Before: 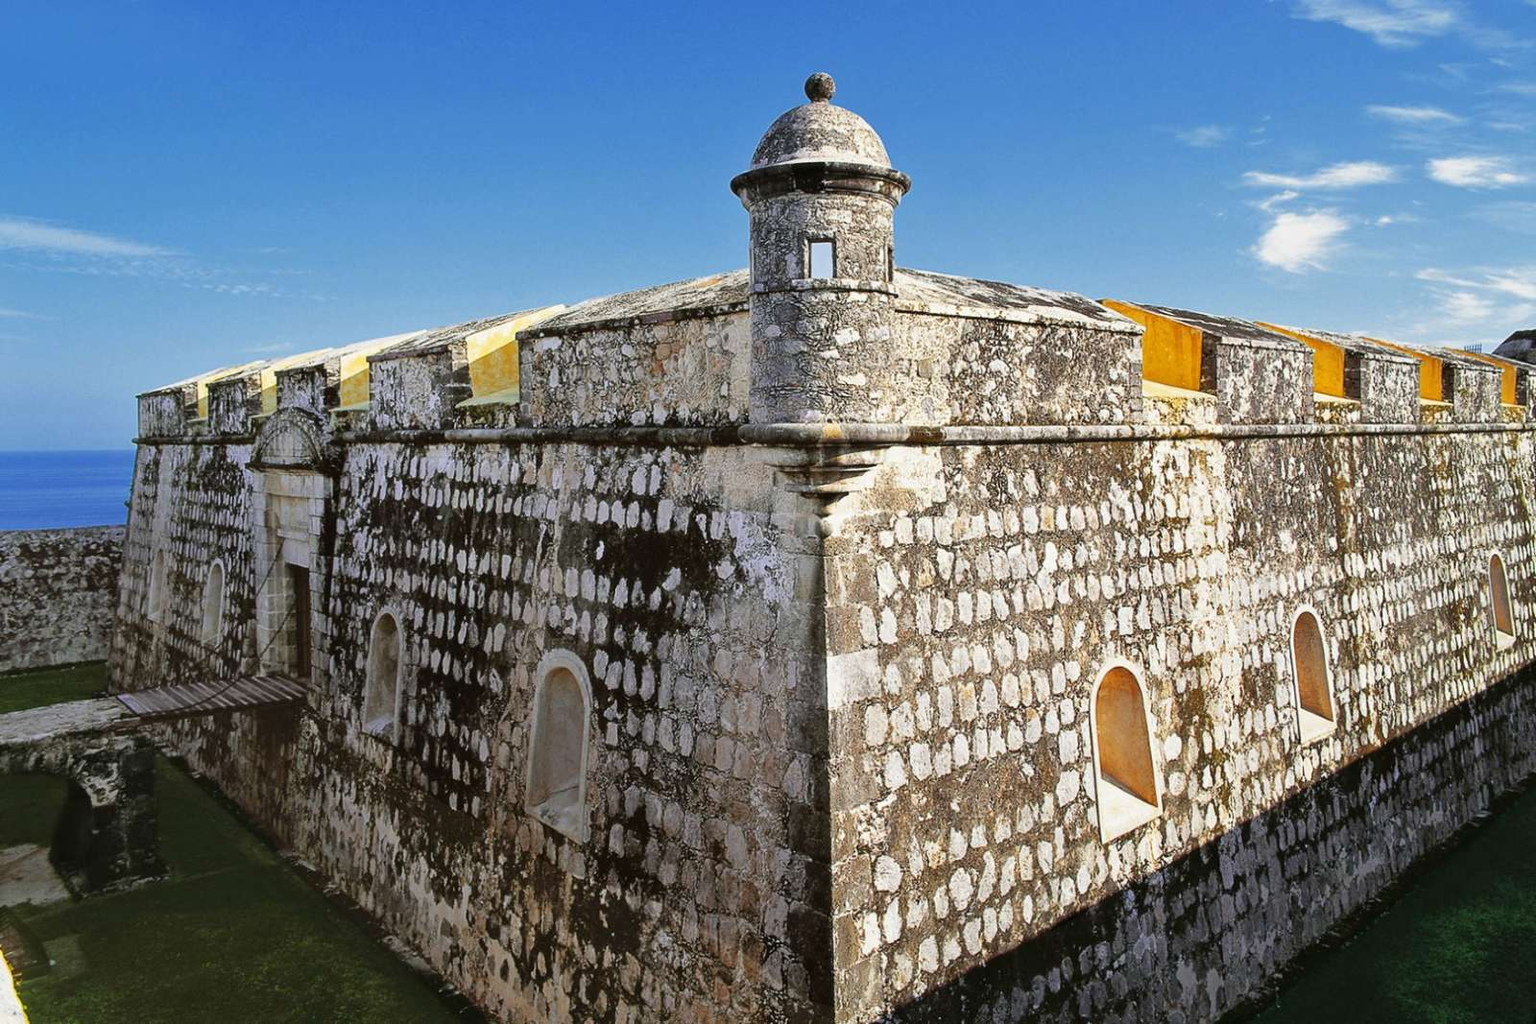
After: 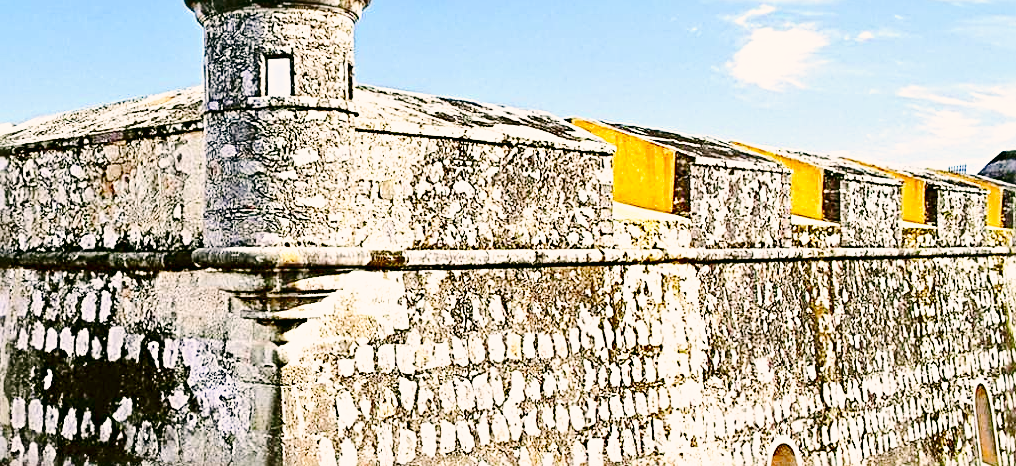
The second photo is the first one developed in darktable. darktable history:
contrast brightness saturation: contrast 0.208, brightness -0.106, saturation 0.213
sharpen: radius 3.645, amount 0.939
exposure: exposure 0.203 EV, compensate highlight preservation false
base curve: curves: ch0 [(0, 0) (0.025, 0.046) (0.112, 0.277) (0.467, 0.74) (0.814, 0.929) (1, 0.942)], preserve colors none
color correction: highlights a* 4.31, highlights b* 4.95, shadows a* -7.36, shadows b* 4.7
crop: left 36.079%, top 18.238%, right 0.378%, bottom 38.019%
